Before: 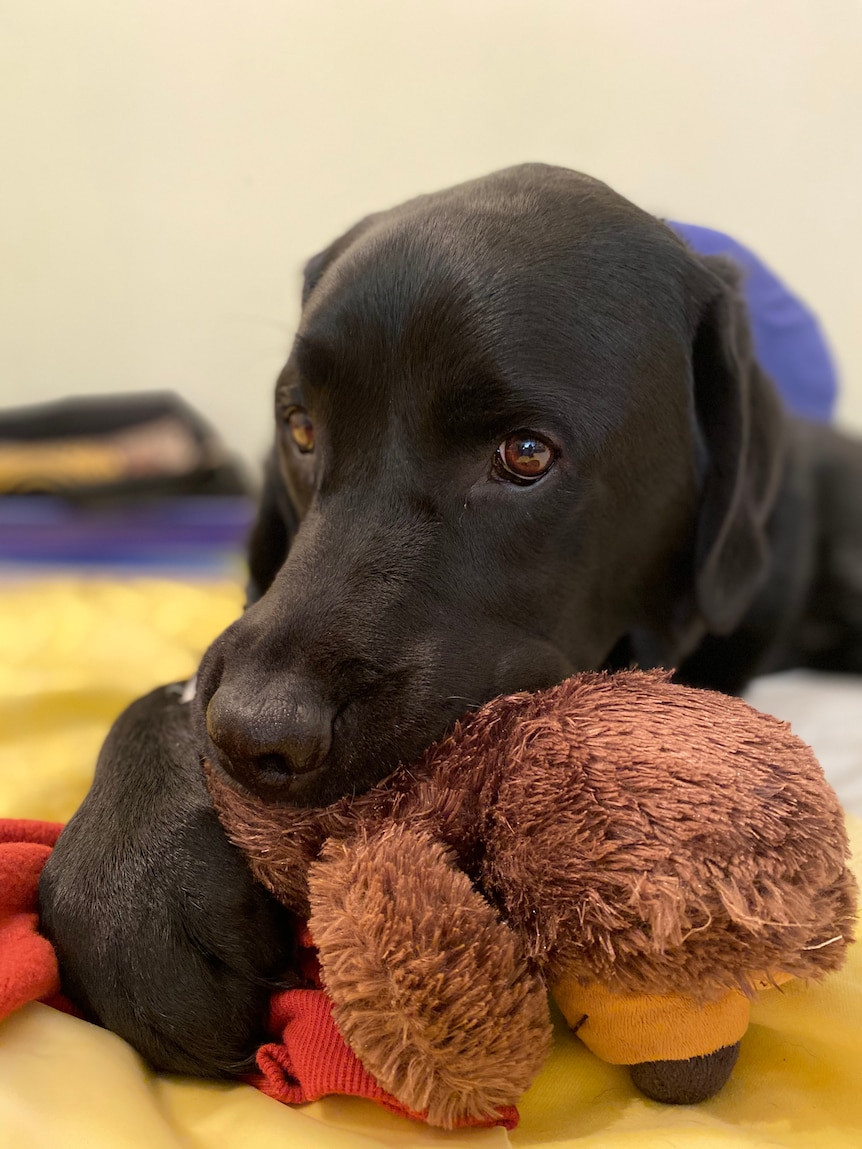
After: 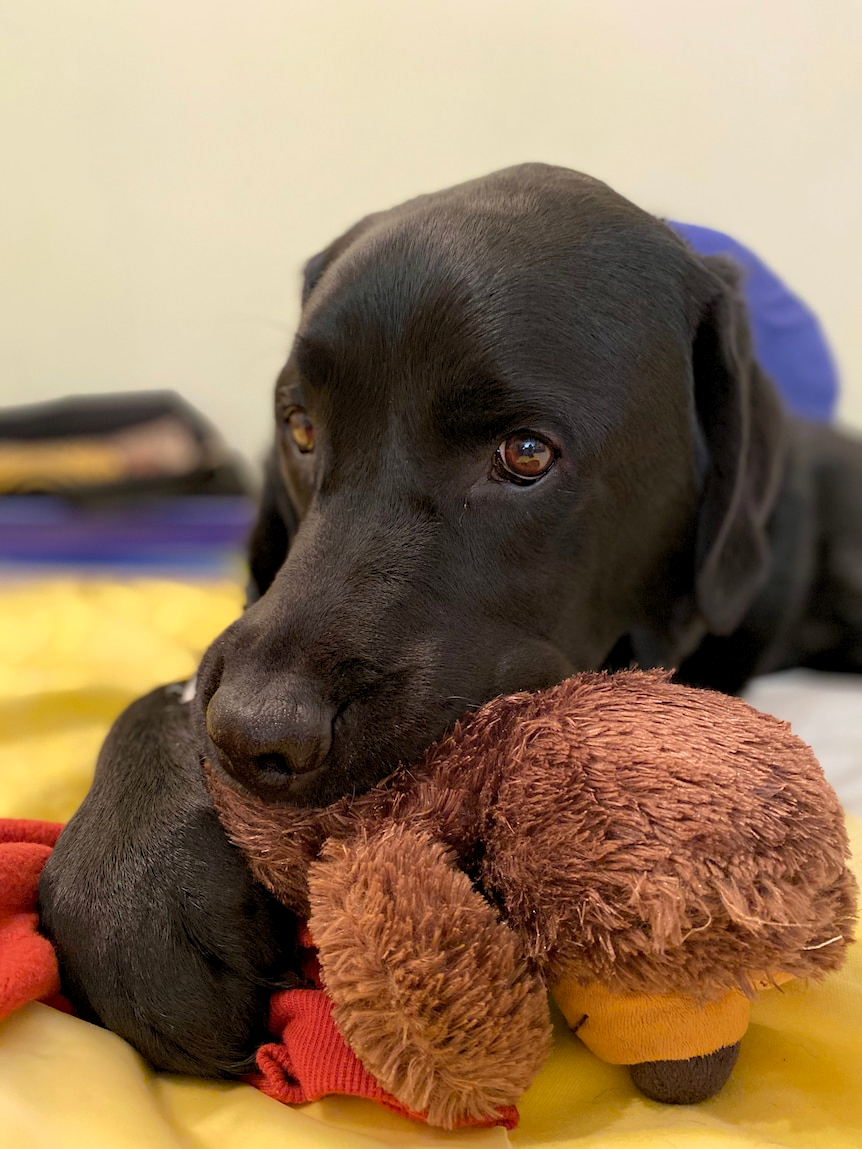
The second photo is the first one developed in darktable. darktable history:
haze removal: compatibility mode true, adaptive false
tone curve: curves: ch0 [(0.013, 0) (0.061, 0.068) (0.239, 0.256) (0.502, 0.505) (0.683, 0.676) (0.761, 0.773) (0.858, 0.858) (0.987, 0.945)]; ch1 [(0, 0) (0.172, 0.123) (0.304, 0.288) (0.414, 0.44) (0.472, 0.473) (0.502, 0.508) (0.521, 0.528) (0.583, 0.595) (0.654, 0.673) (0.728, 0.761) (1, 1)]; ch2 [(0, 0) (0.411, 0.424) (0.485, 0.476) (0.502, 0.502) (0.553, 0.557) (0.57, 0.576) (1, 1)]
